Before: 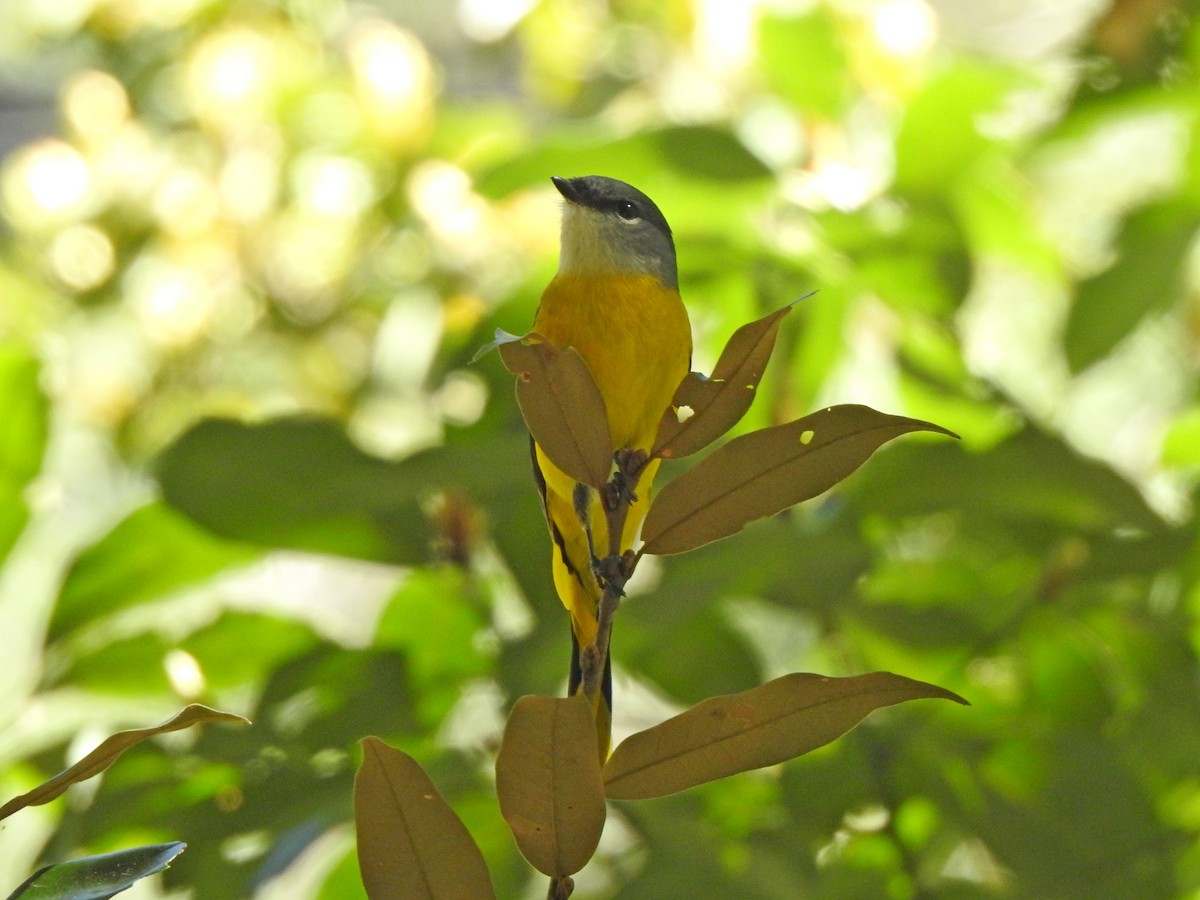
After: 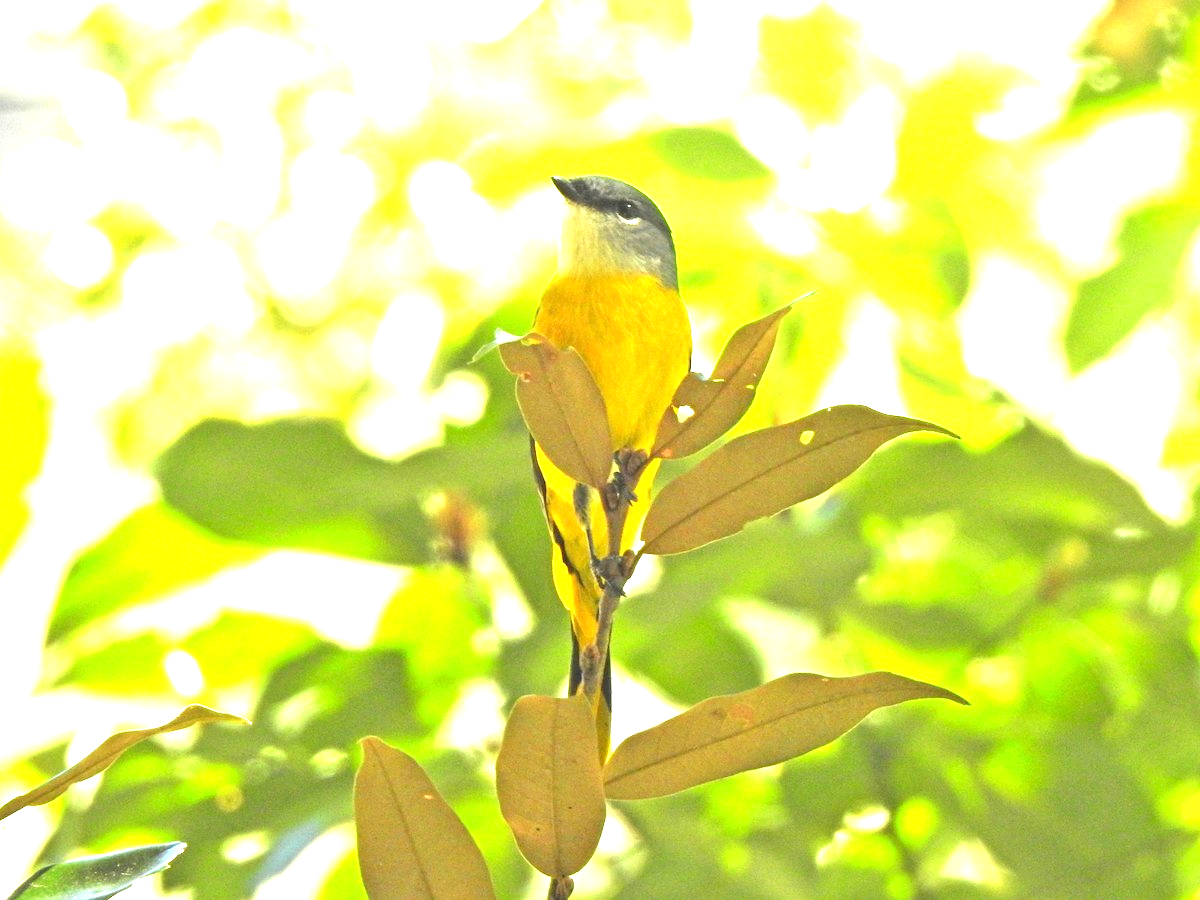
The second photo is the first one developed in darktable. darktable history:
exposure: exposure 2.006 EV, compensate exposure bias true, compensate highlight preservation false
